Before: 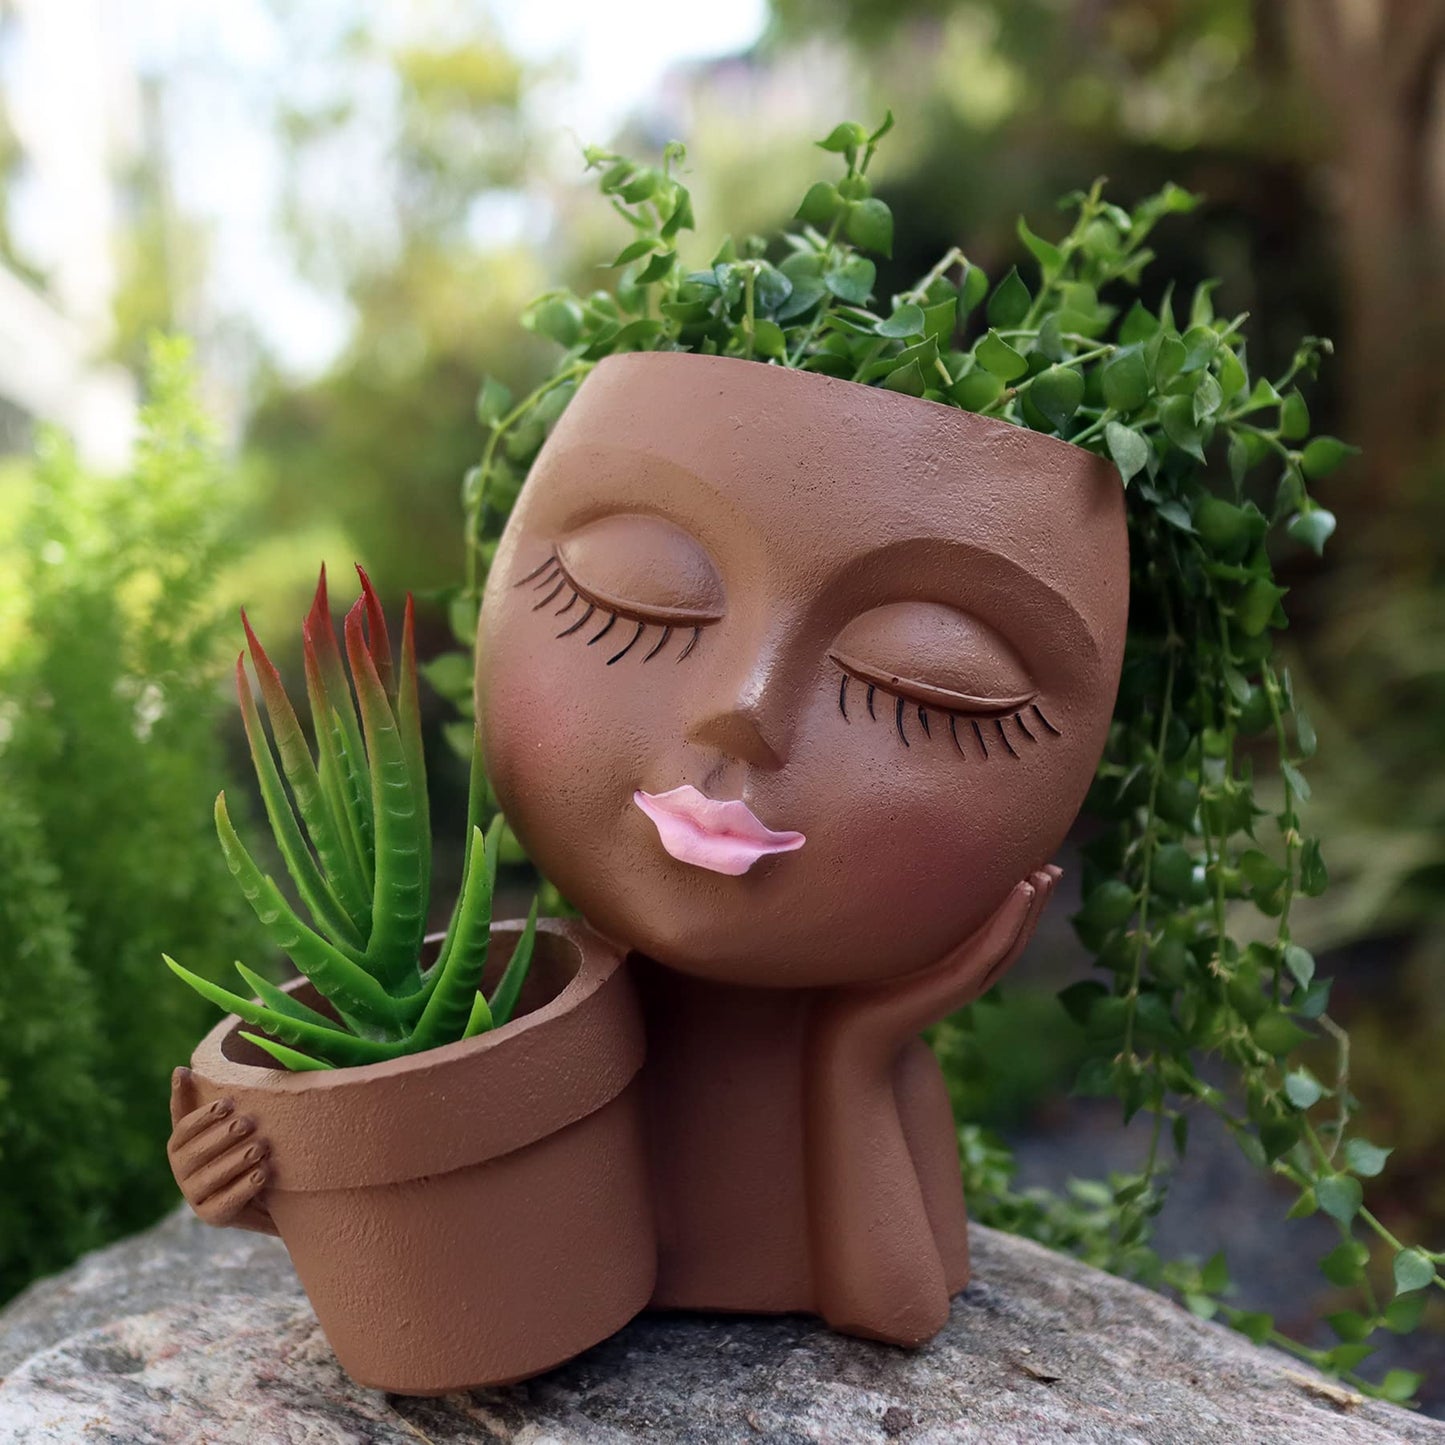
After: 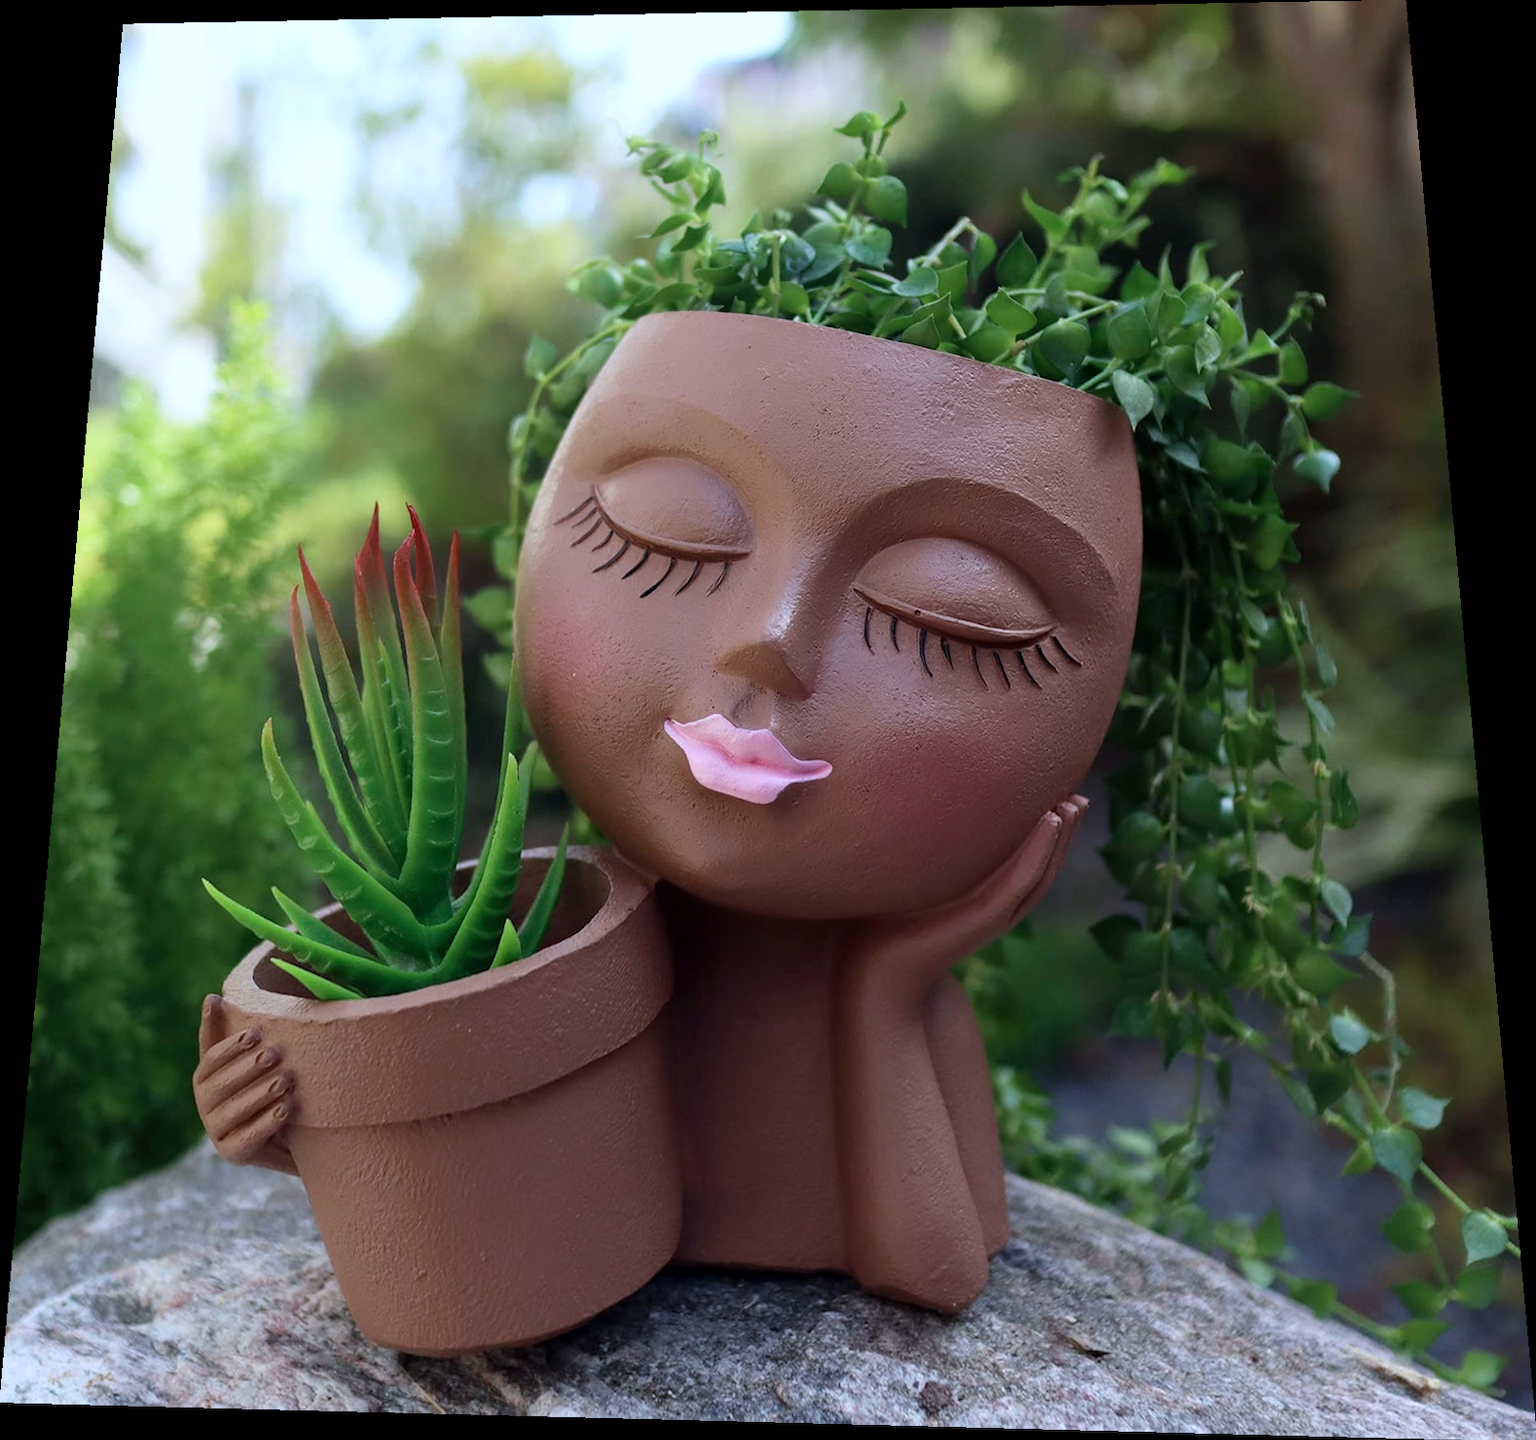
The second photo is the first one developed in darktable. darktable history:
color calibration: x 0.37, y 0.377, temperature 4289.93 K
rotate and perspective: rotation 0.128°, lens shift (vertical) -0.181, lens shift (horizontal) -0.044, shear 0.001, automatic cropping off
